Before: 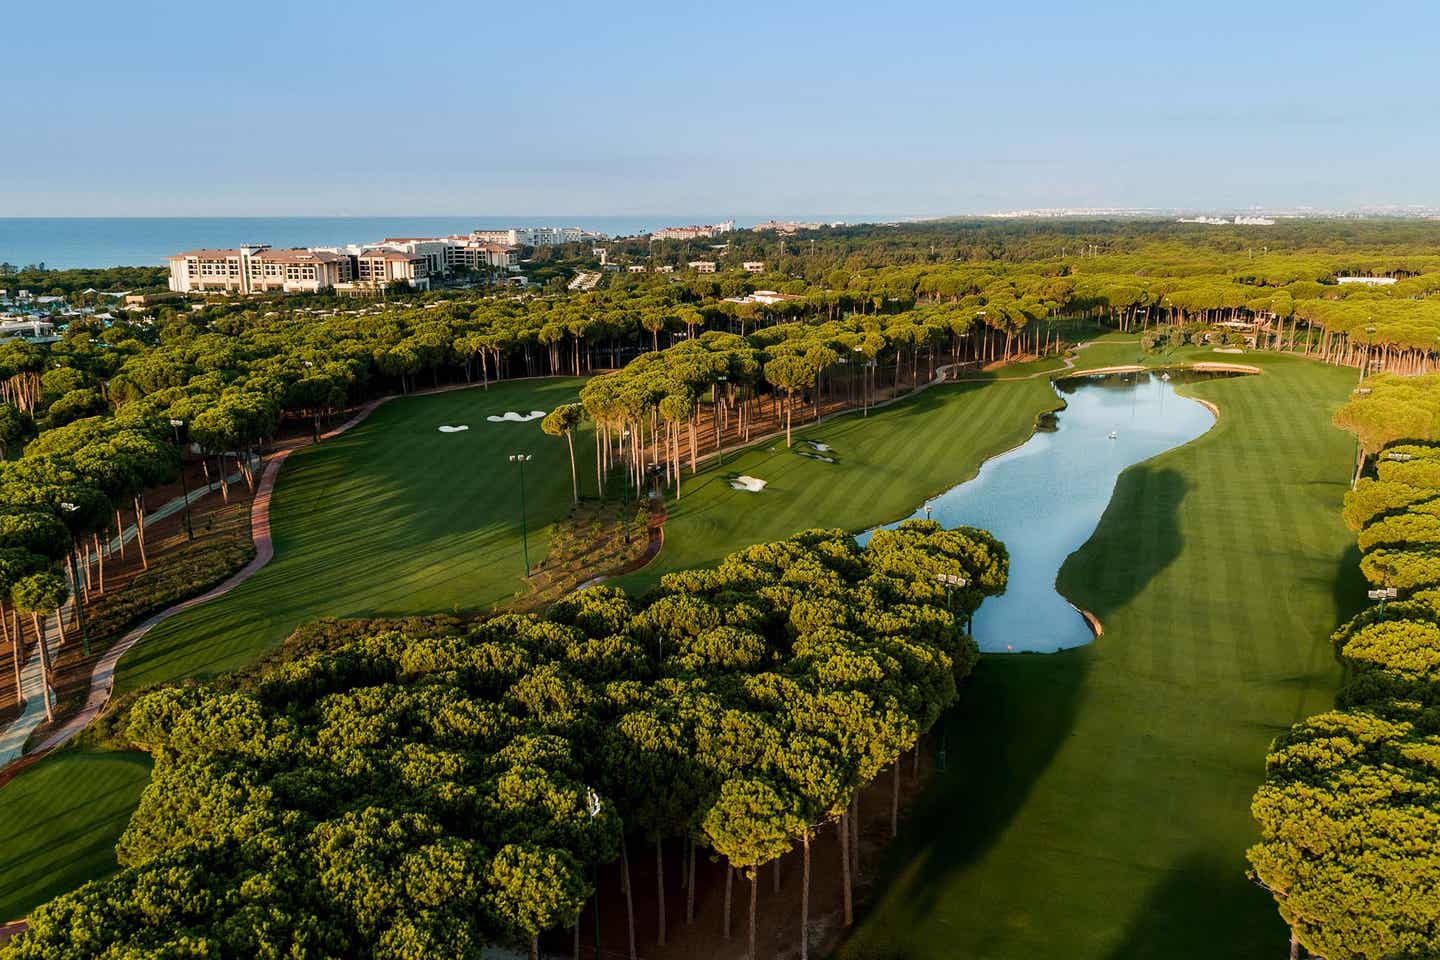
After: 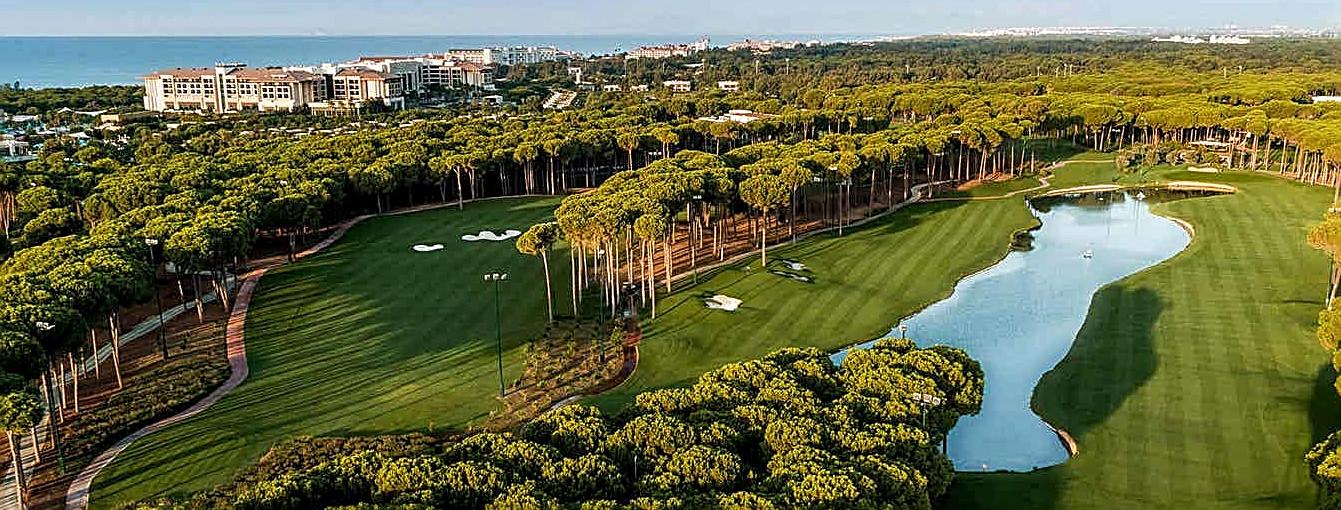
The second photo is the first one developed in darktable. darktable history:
exposure: exposure 0.208 EV, compensate highlight preservation false
local contrast: on, module defaults
sharpen: amount 1.009
crop: left 1.774%, top 18.937%, right 5.075%, bottom 27.857%
